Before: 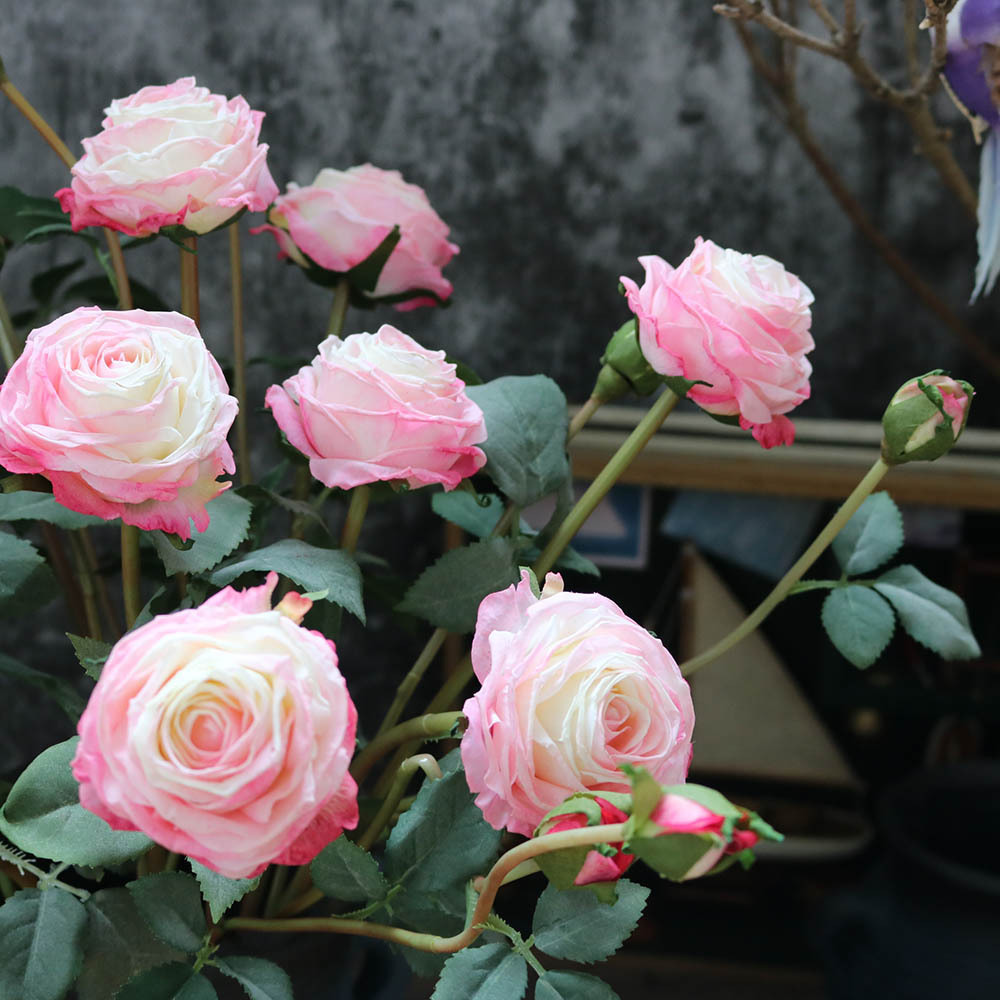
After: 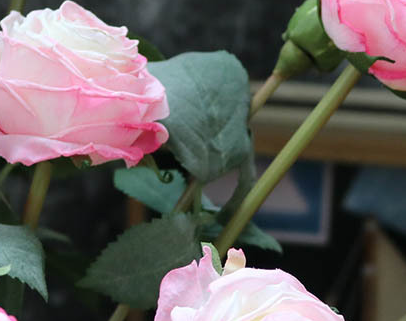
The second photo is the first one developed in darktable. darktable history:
crop: left 31.861%, top 32.42%, right 27.478%, bottom 35.477%
